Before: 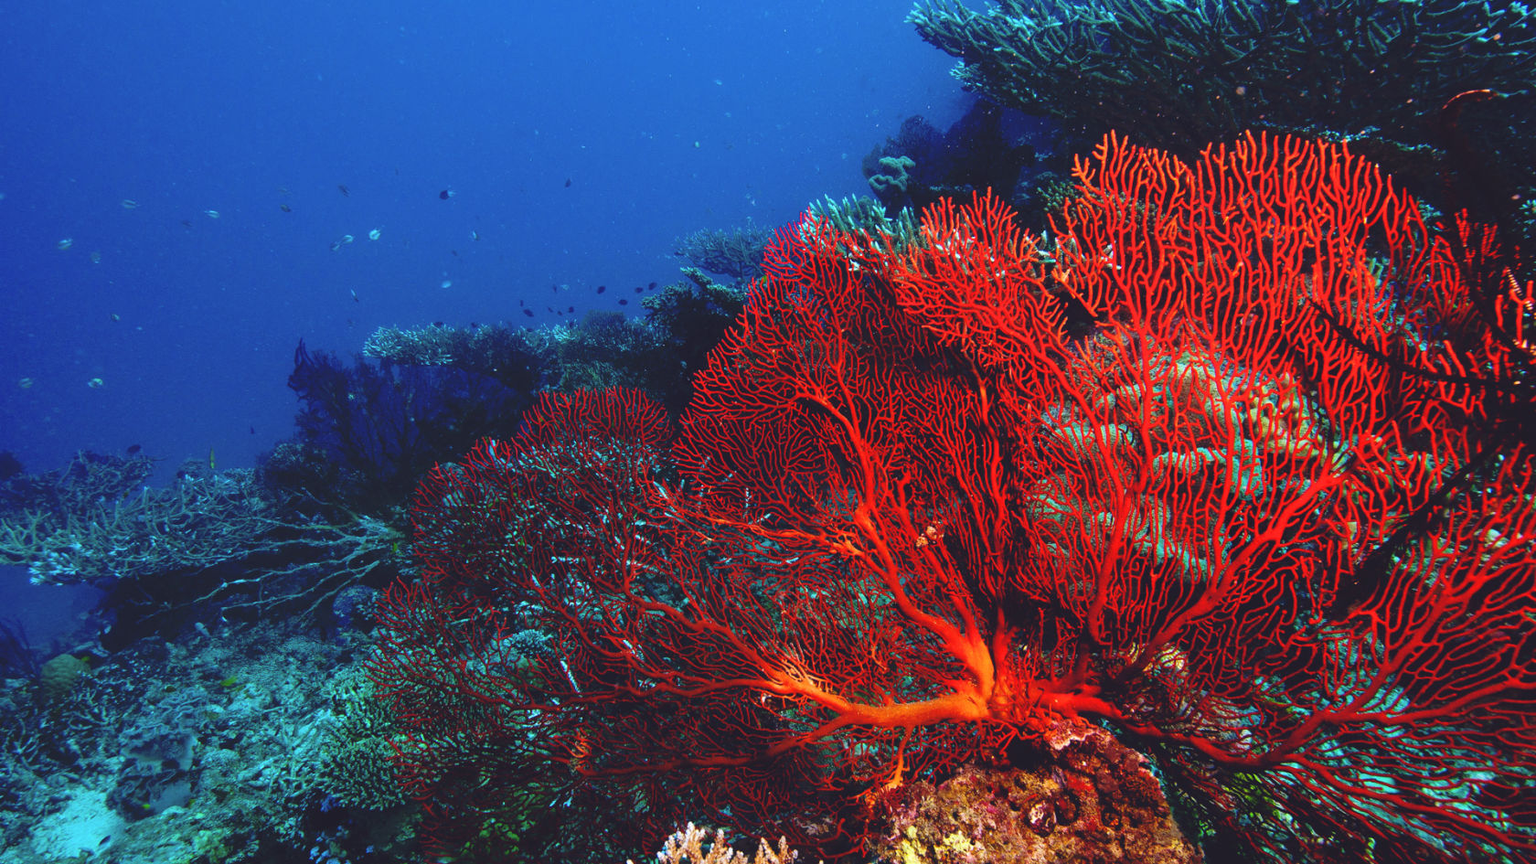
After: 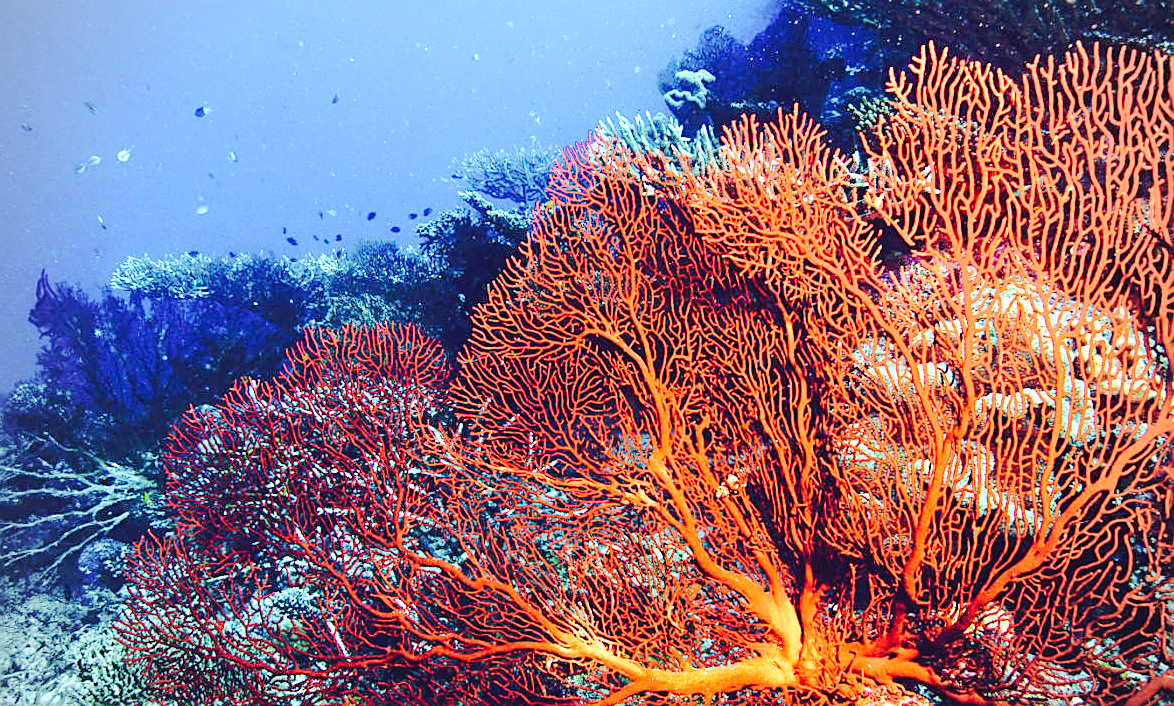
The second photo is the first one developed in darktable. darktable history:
crop and rotate: left 17.038%, top 10.72%, right 13.061%, bottom 14.544%
base curve: curves: ch0 [(0, 0) (0.036, 0.01) (0.123, 0.254) (0.258, 0.504) (0.507, 0.748) (1, 1)], preserve colors none
sharpen: on, module defaults
exposure: black level correction 0, exposure 1.297 EV, compensate exposure bias true, compensate highlight preservation false
contrast brightness saturation: saturation -0.104
vignetting: fall-off radius 61.24%, unbound false
